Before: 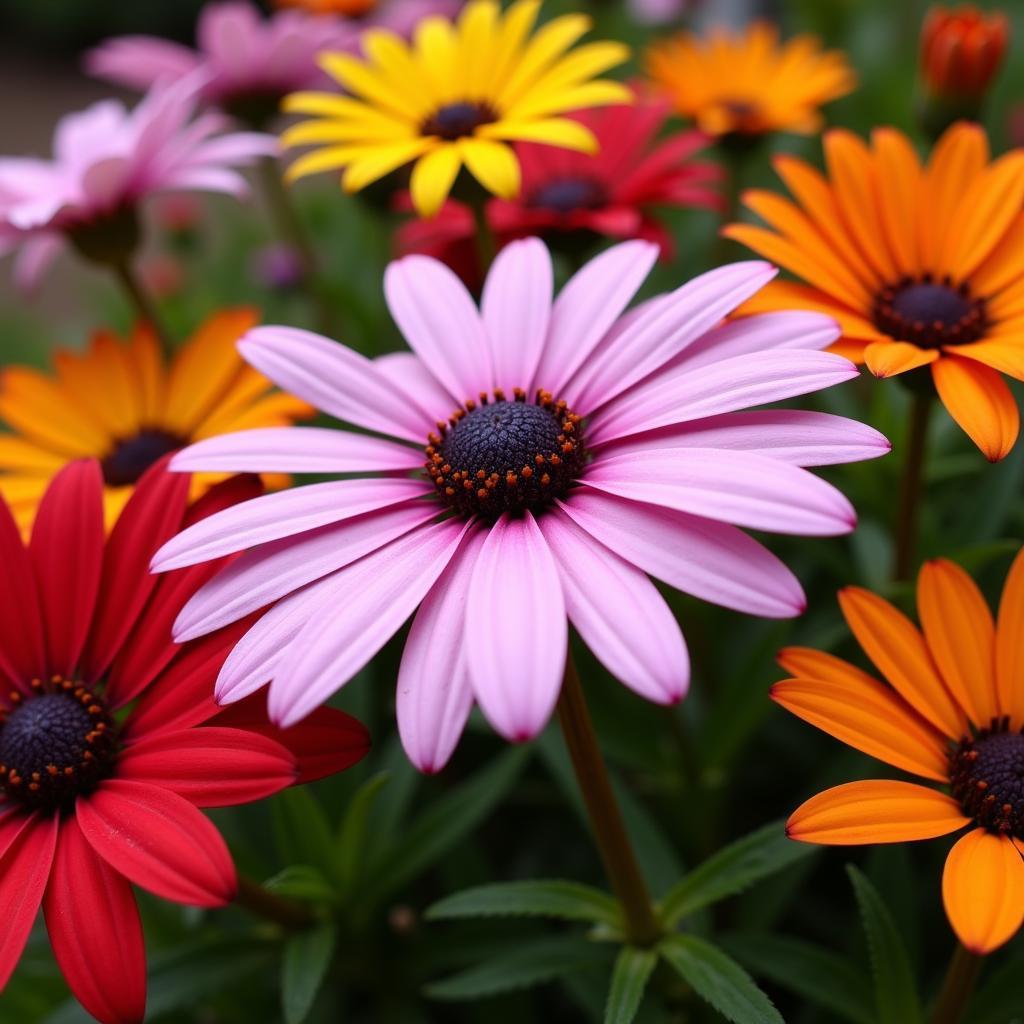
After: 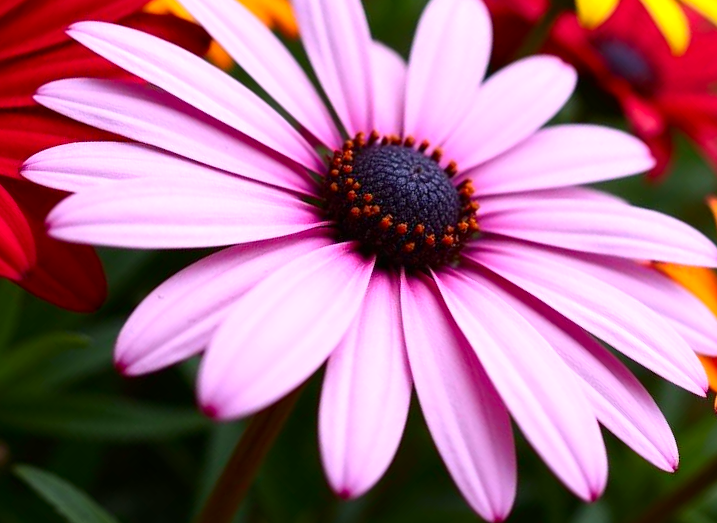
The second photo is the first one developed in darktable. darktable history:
crop and rotate: angle -45.4°, top 16.052%, right 0.879%, bottom 11.655%
contrast brightness saturation: contrast 0.15, brightness -0.01, saturation 0.096
color balance rgb: linear chroma grading › global chroma 0.858%, perceptual saturation grading › global saturation -0.554%, perceptual brilliance grading › global brilliance 9.719%
